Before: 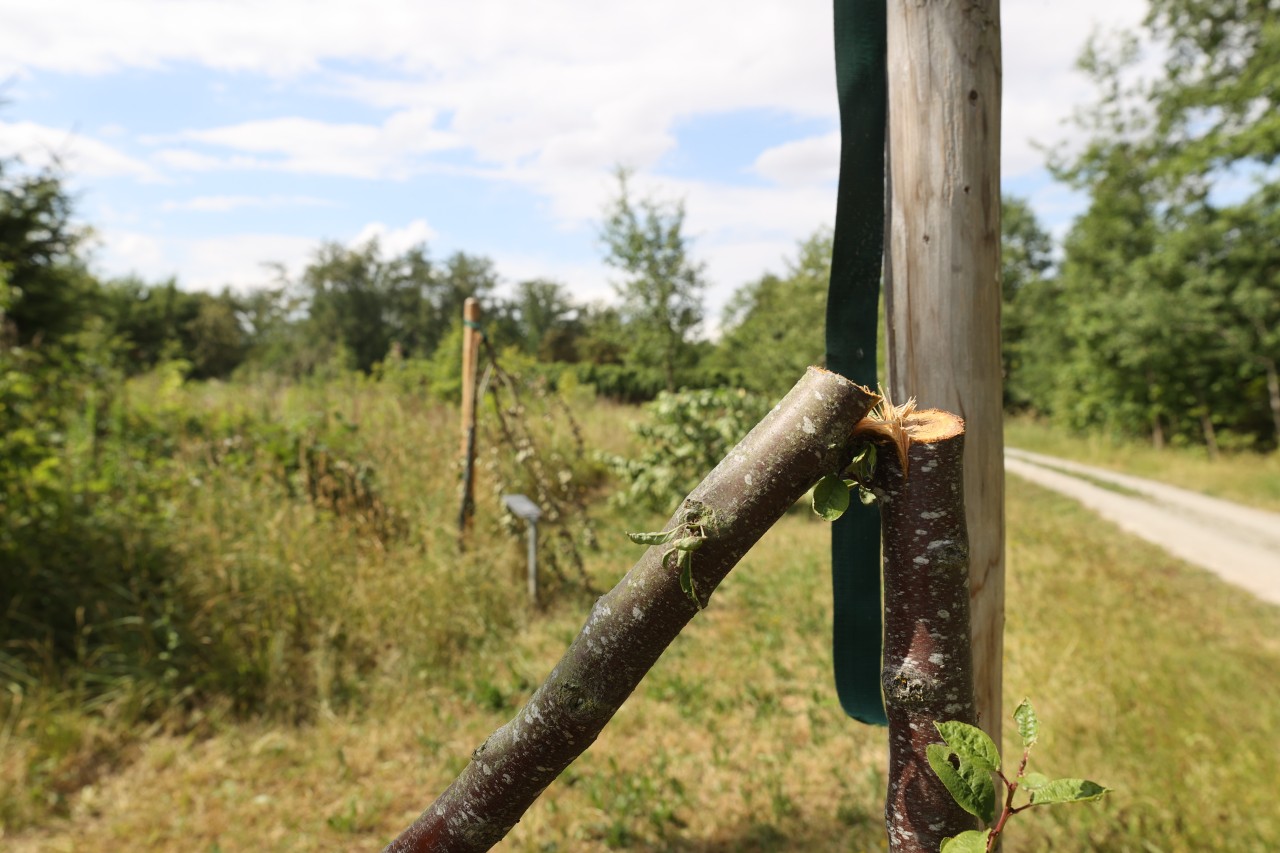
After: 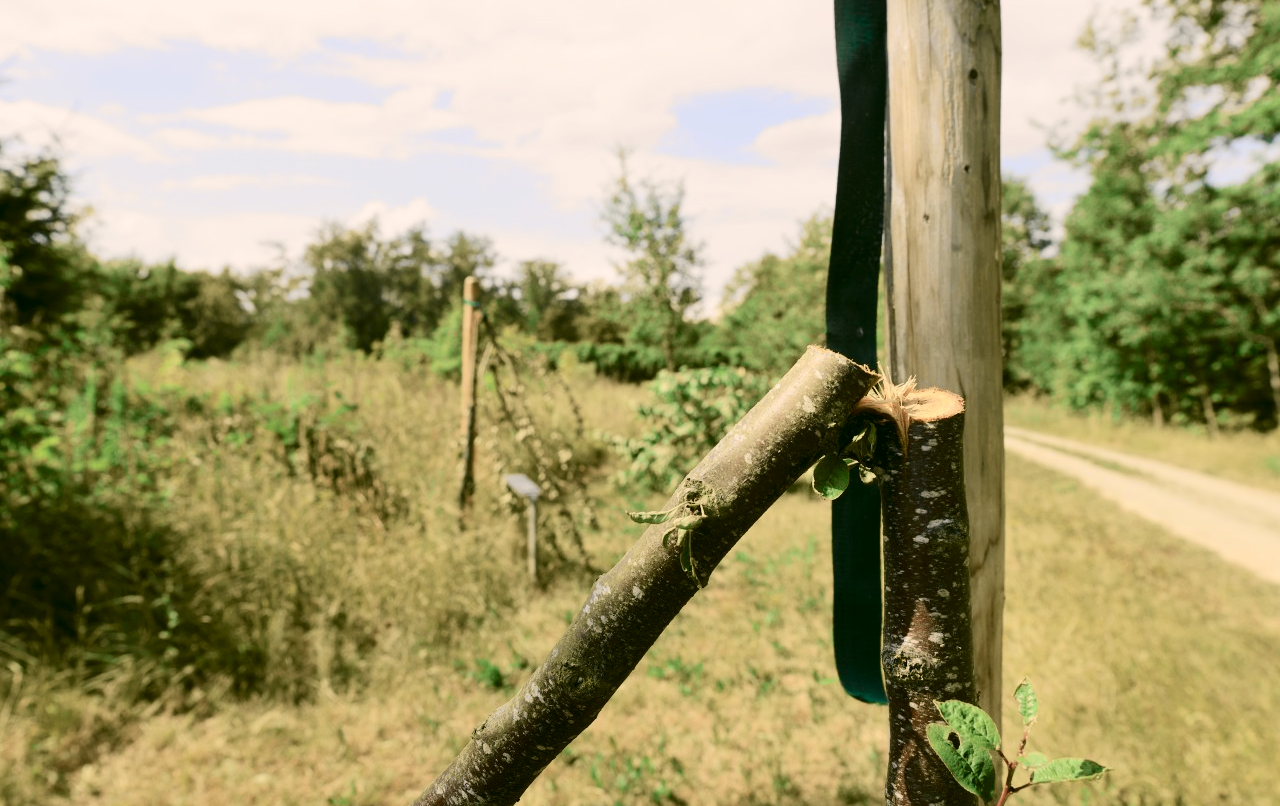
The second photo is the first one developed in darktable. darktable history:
crop and rotate: top 2.479%, bottom 3.018%
color correction: highlights a* 4.02, highlights b* 4.98, shadows a* -7.55, shadows b* 4.98
tone curve: curves: ch0 [(0.014, 0) (0.13, 0.09) (0.227, 0.211) (0.346, 0.388) (0.499, 0.598) (0.662, 0.76) (0.795, 0.846) (1, 0.969)]; ch1 [(0, 0) (0.366, 0.367) (0.447, 0.417) (0.473, 0.484) (0.504, 0.502) (0.525, 0.518) (0.564, 0.548) (0.639, 0.643) (1, 1)]; ch2 [(0, 0) (0.333, 0.346) (0.375, 0.375) (0.424, 0.43) (0.476, 0.498) (0.496, 0.505) (0.517, 0.515) (0.542, 0.564) (0.583, 0.6) (0.64, 0.622) (0.723, 0.676) (1, 1)], color space Lab, independent channels, preserve colors none
